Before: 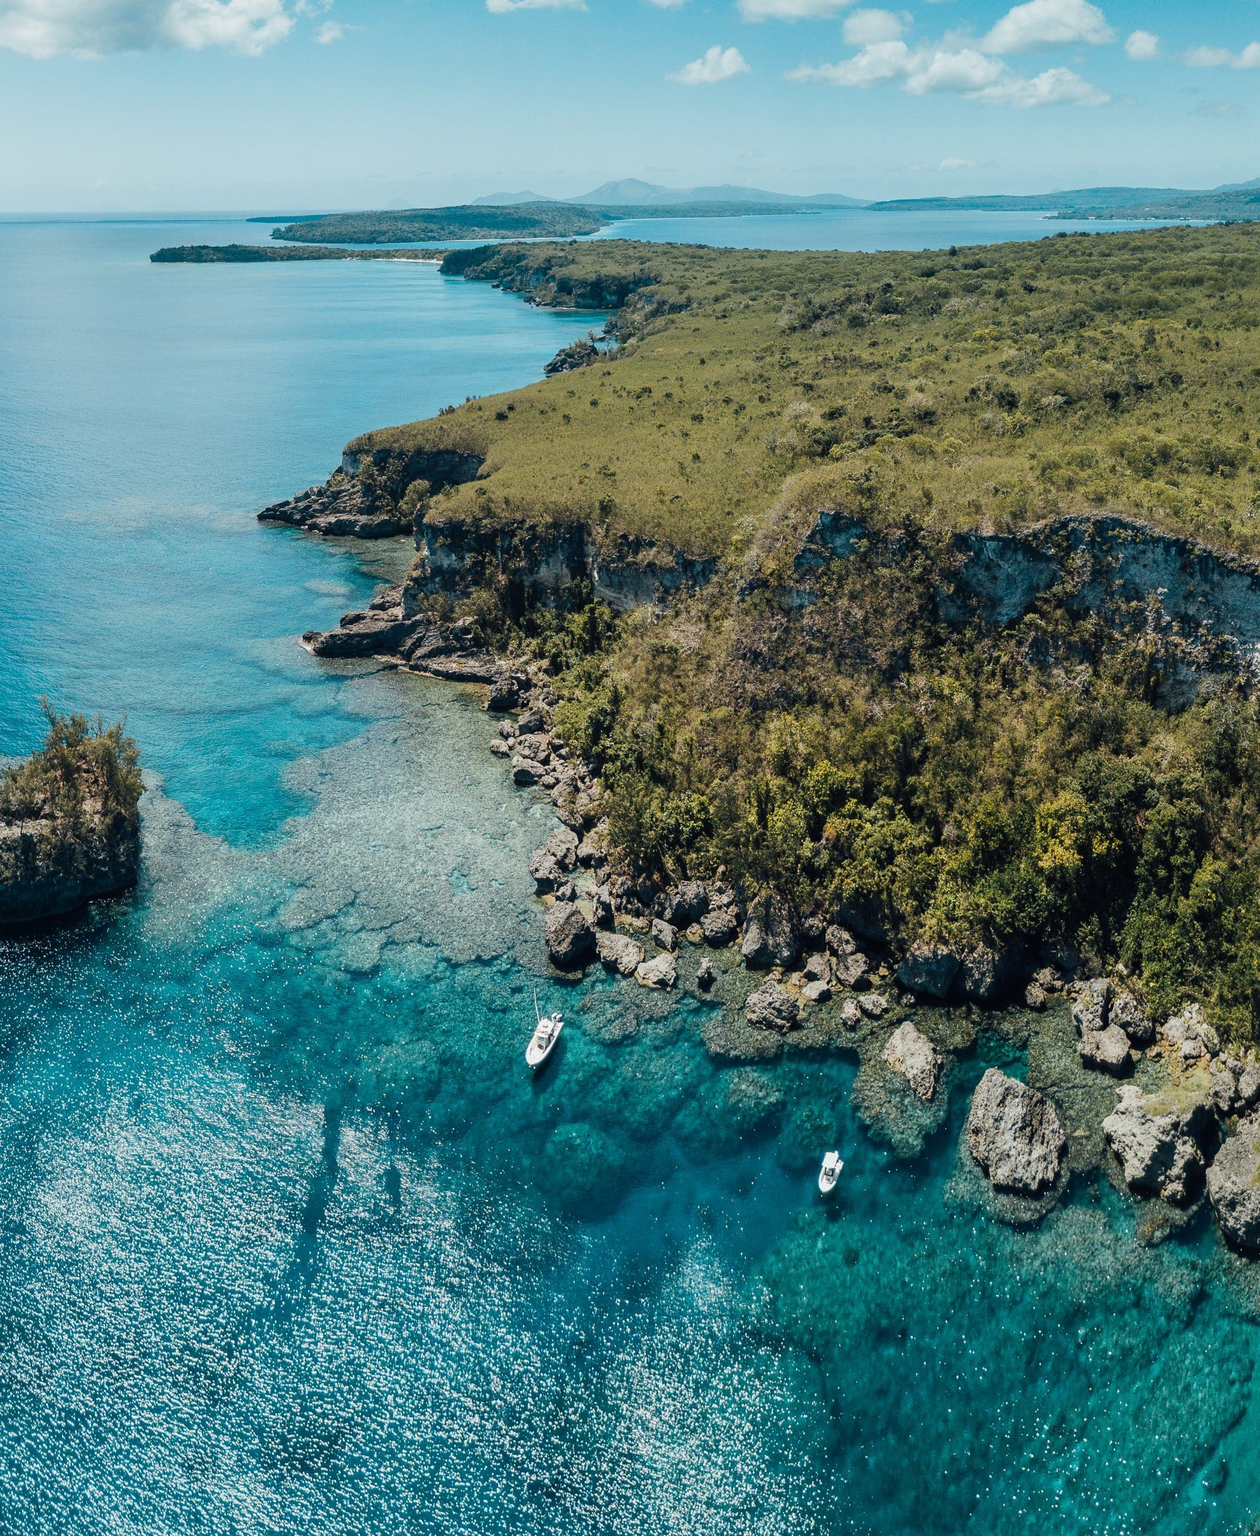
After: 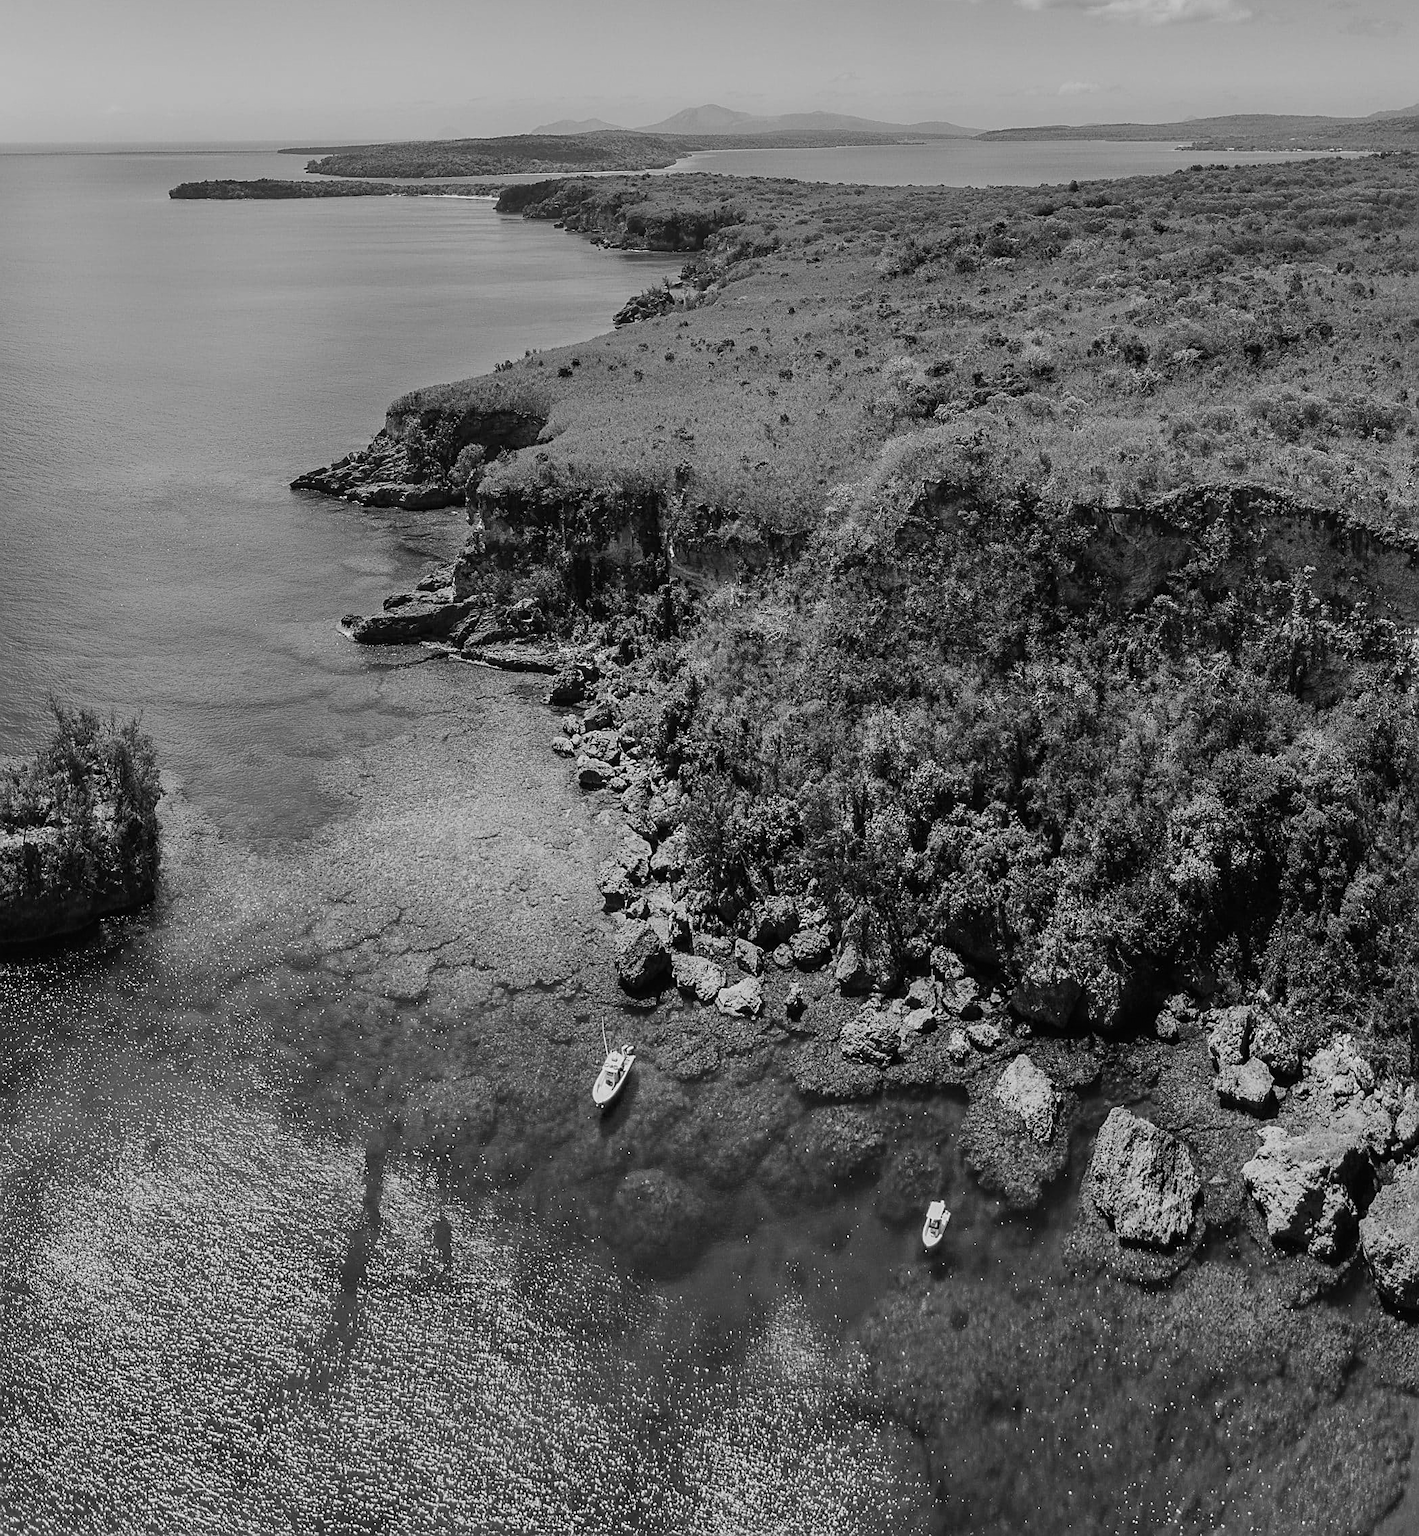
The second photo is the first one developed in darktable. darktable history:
crop and rotate: top 5.609%, bottom 5.609%
contrast brightness saturation: contrast 0.06, brightness -0.01, saturation -0.23
sharpen: on, module defaults
monochrome: a 26.22, b 42.67, size 0.8
